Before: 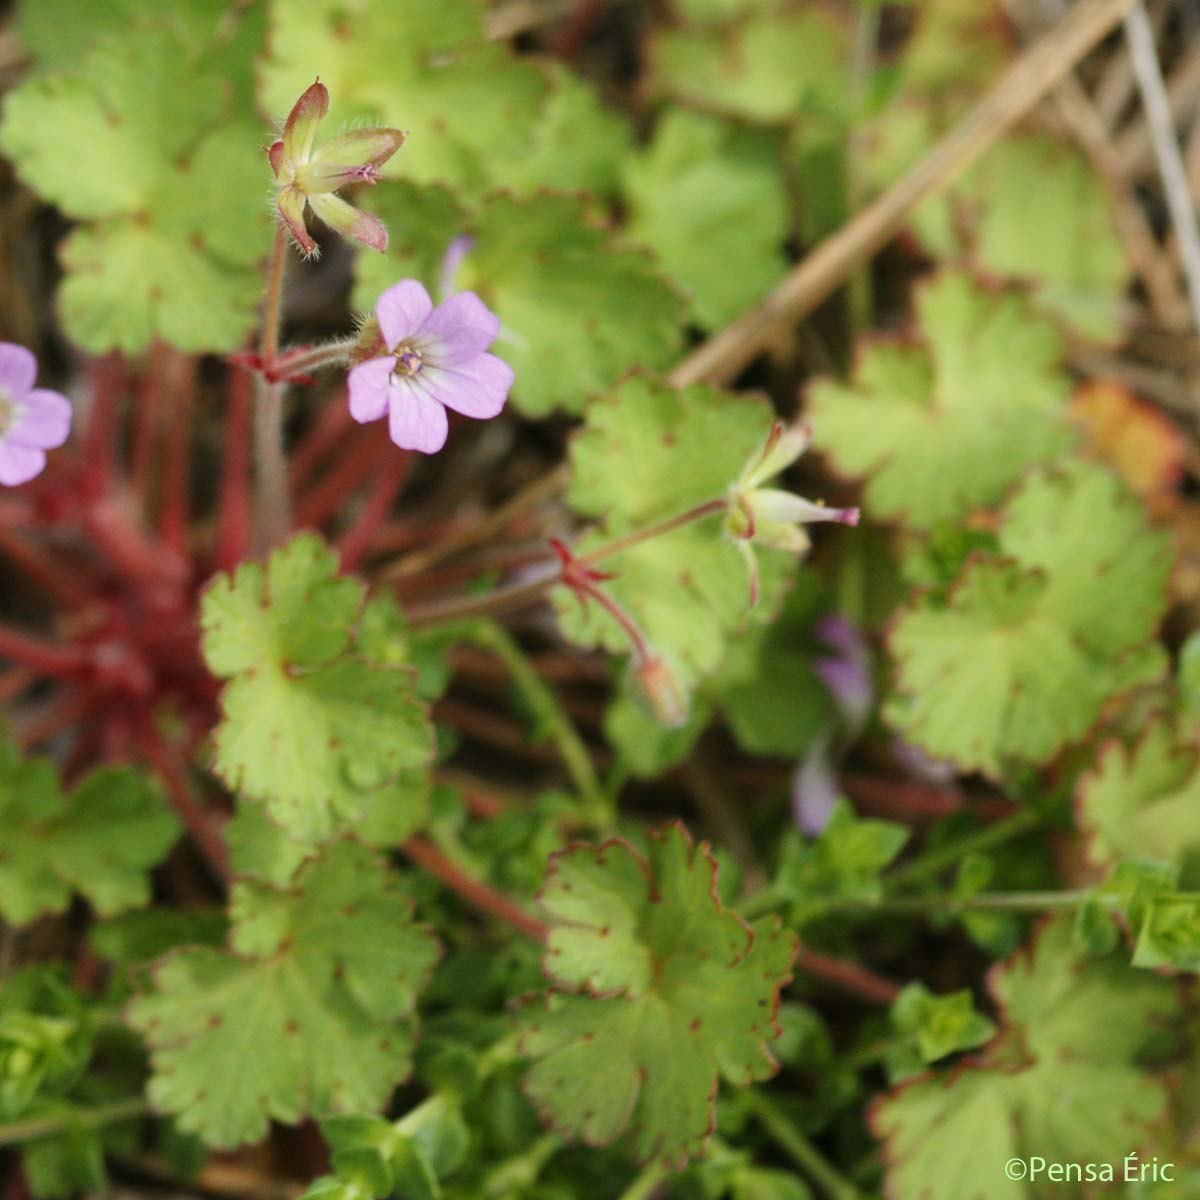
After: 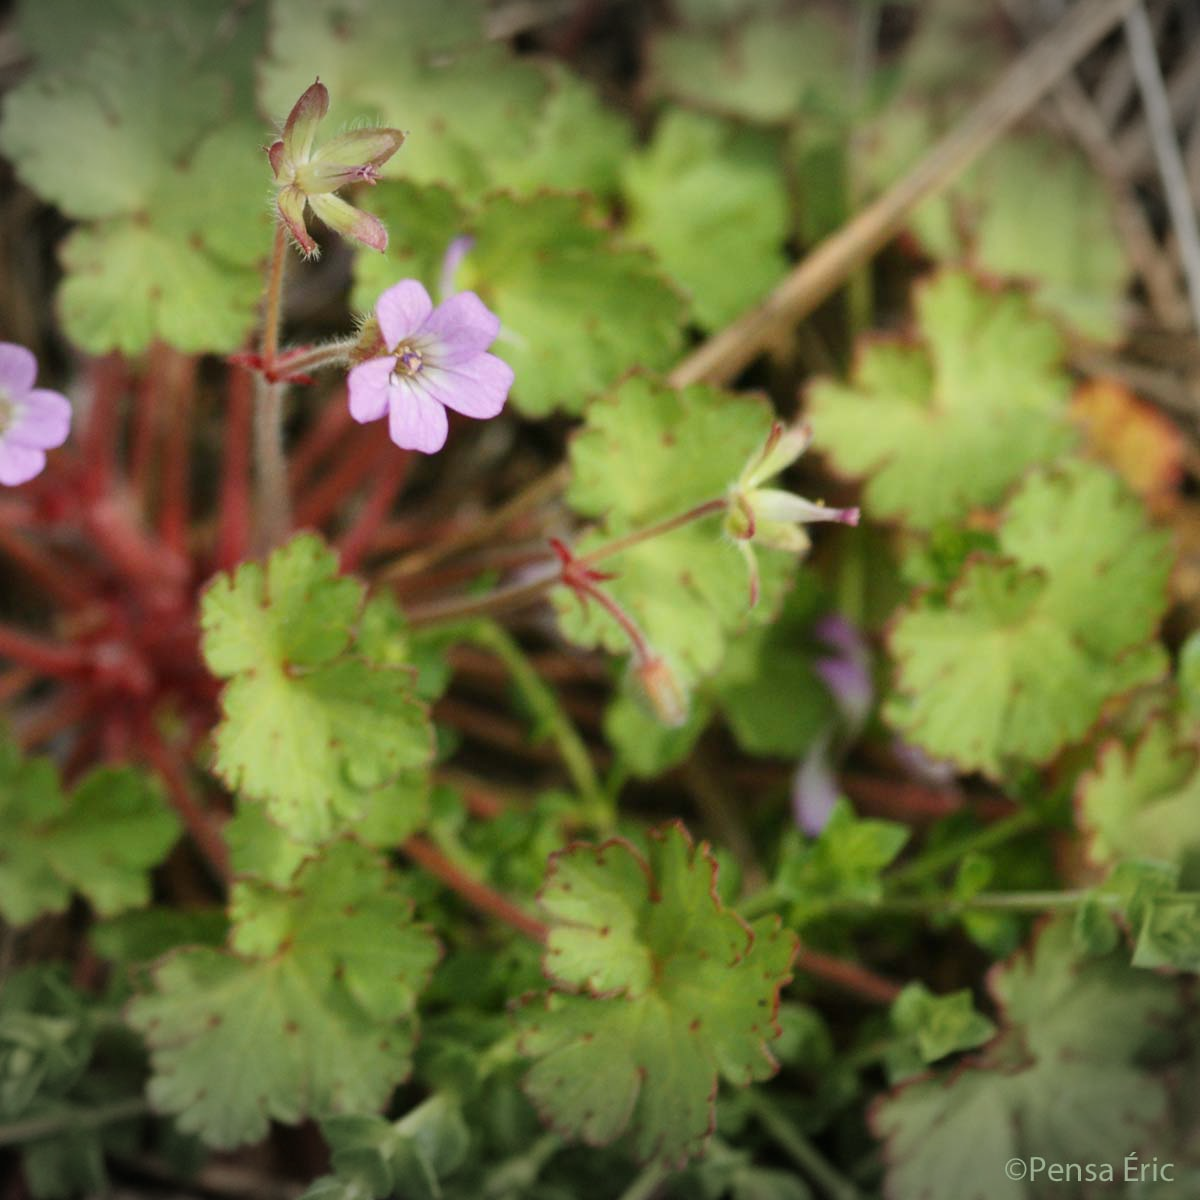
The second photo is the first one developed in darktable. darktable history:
vignetting: fall-off start 99.35%, width/height ratio 1.302
